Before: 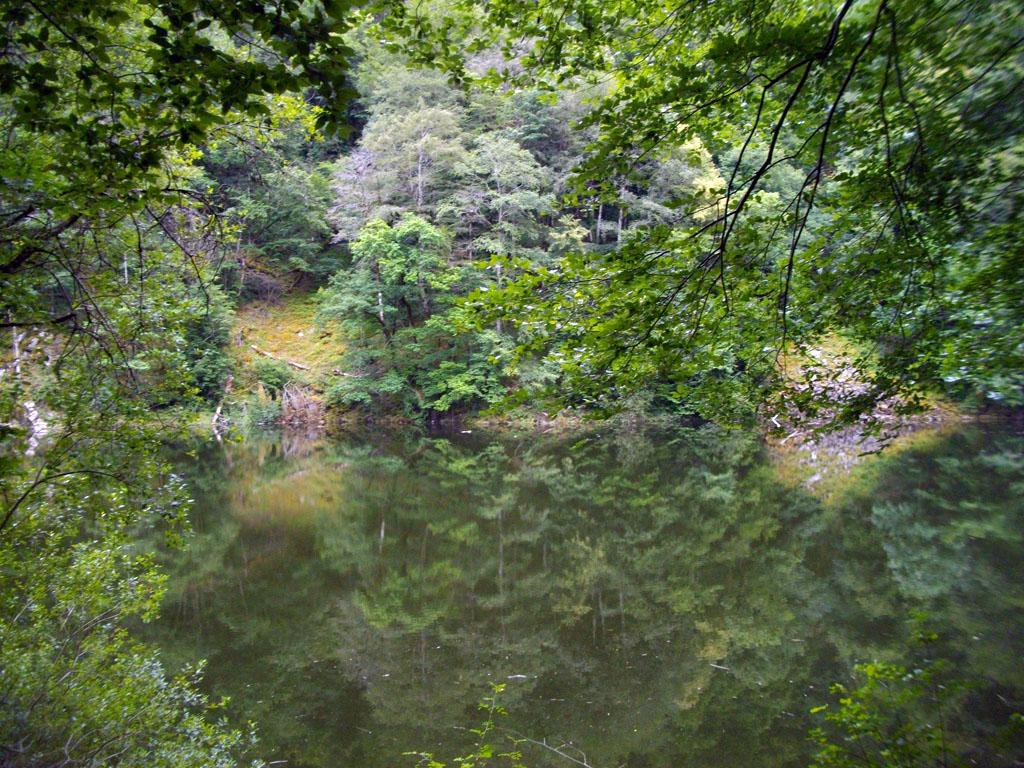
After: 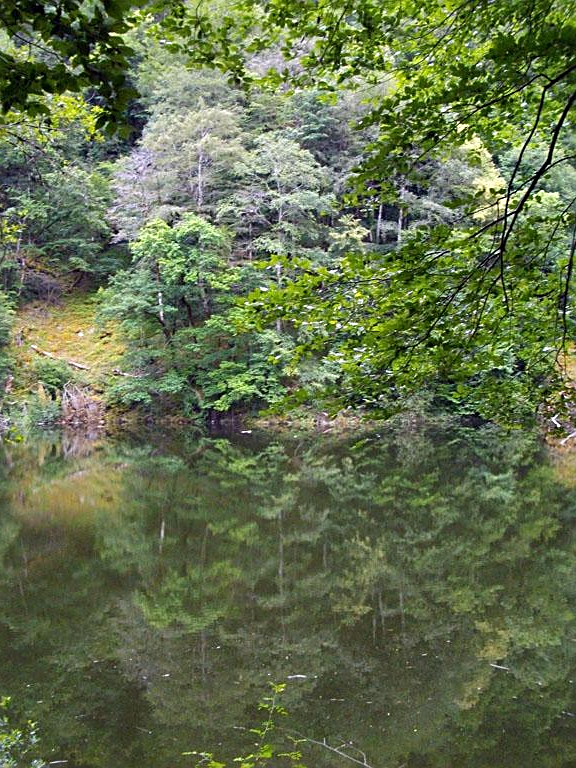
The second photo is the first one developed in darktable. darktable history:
crop: left 21.496%, right 22.254%
shadows and highlights: shadows 30.63, highlights -63.22, shadows color adjustment 98%, highlights color adjustment 58.61%, soften with gaussian
sharpen: on, module defaults
